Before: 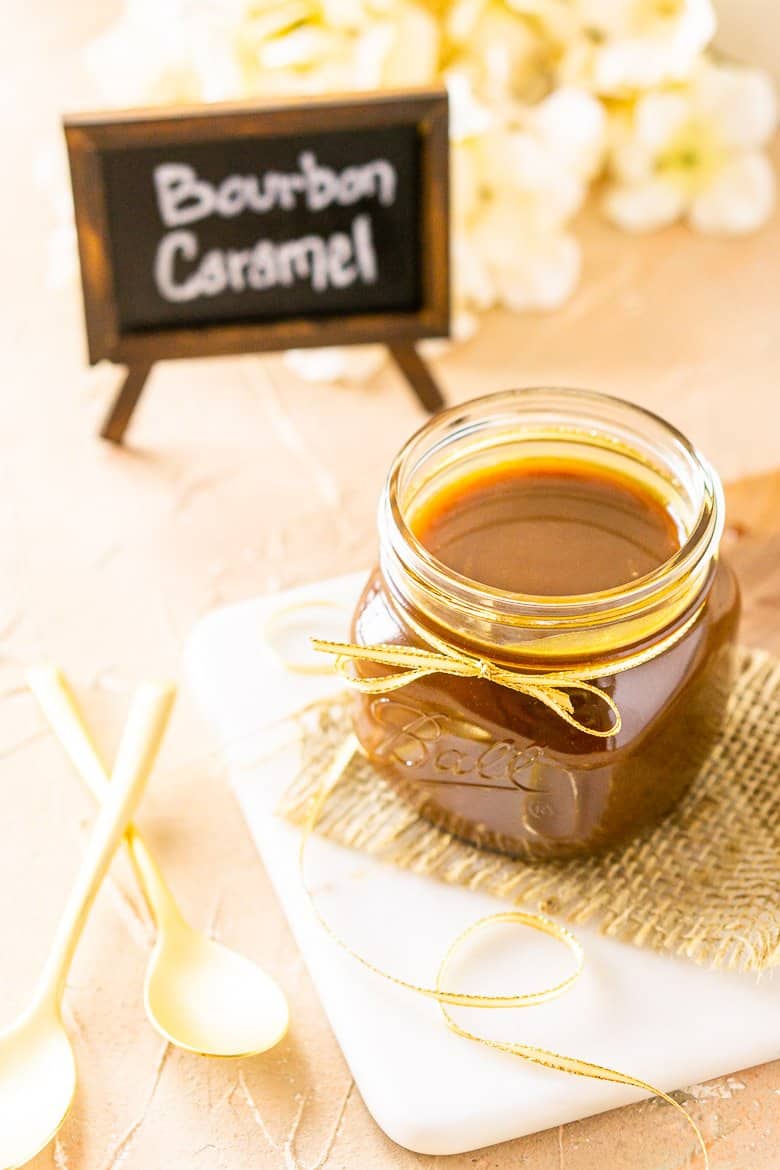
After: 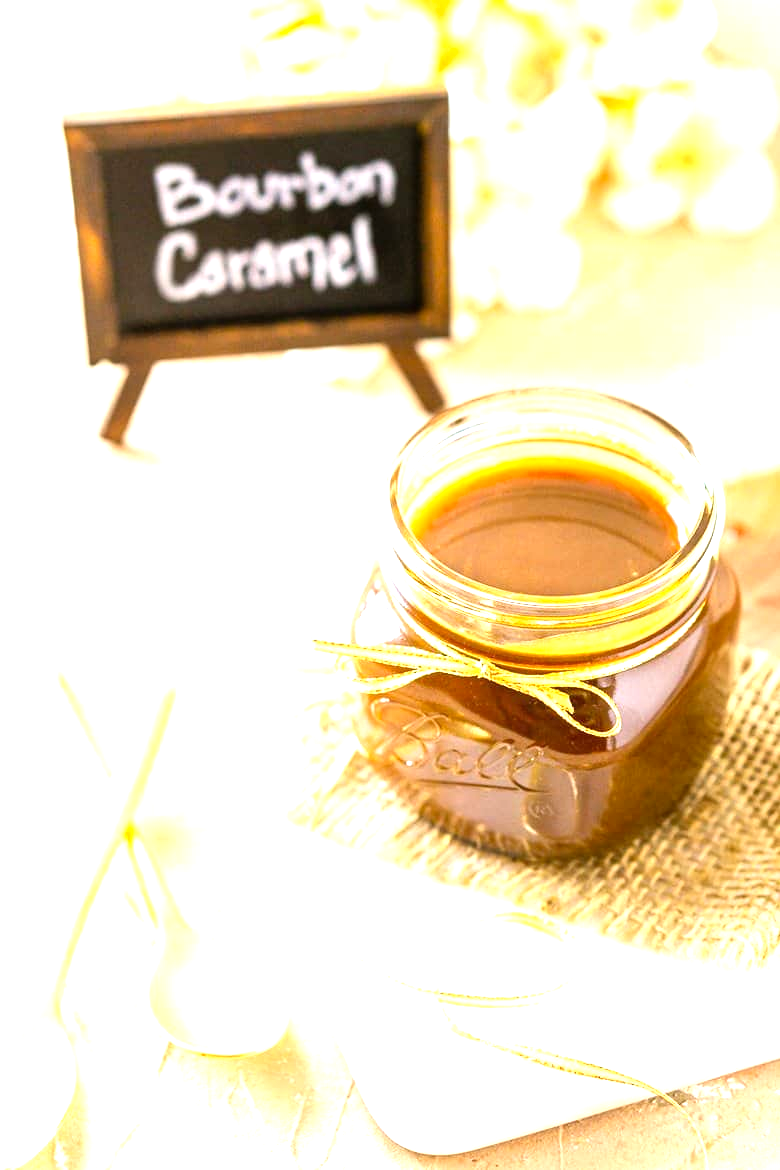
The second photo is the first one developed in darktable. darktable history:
white balance: red 0.983, blue 1.036
levels: levels [0, 0.394, 0.787]
